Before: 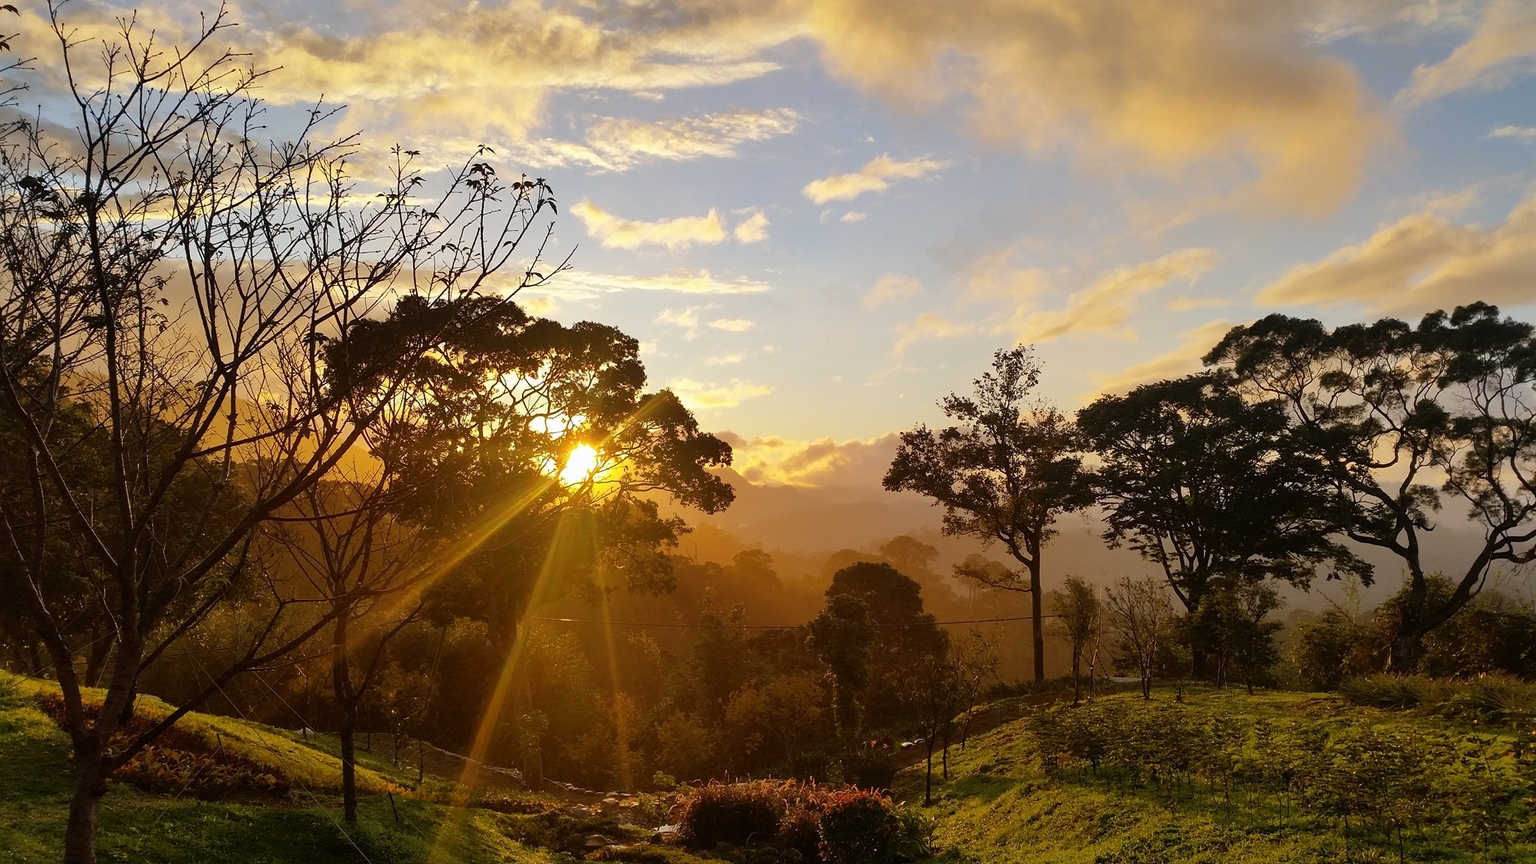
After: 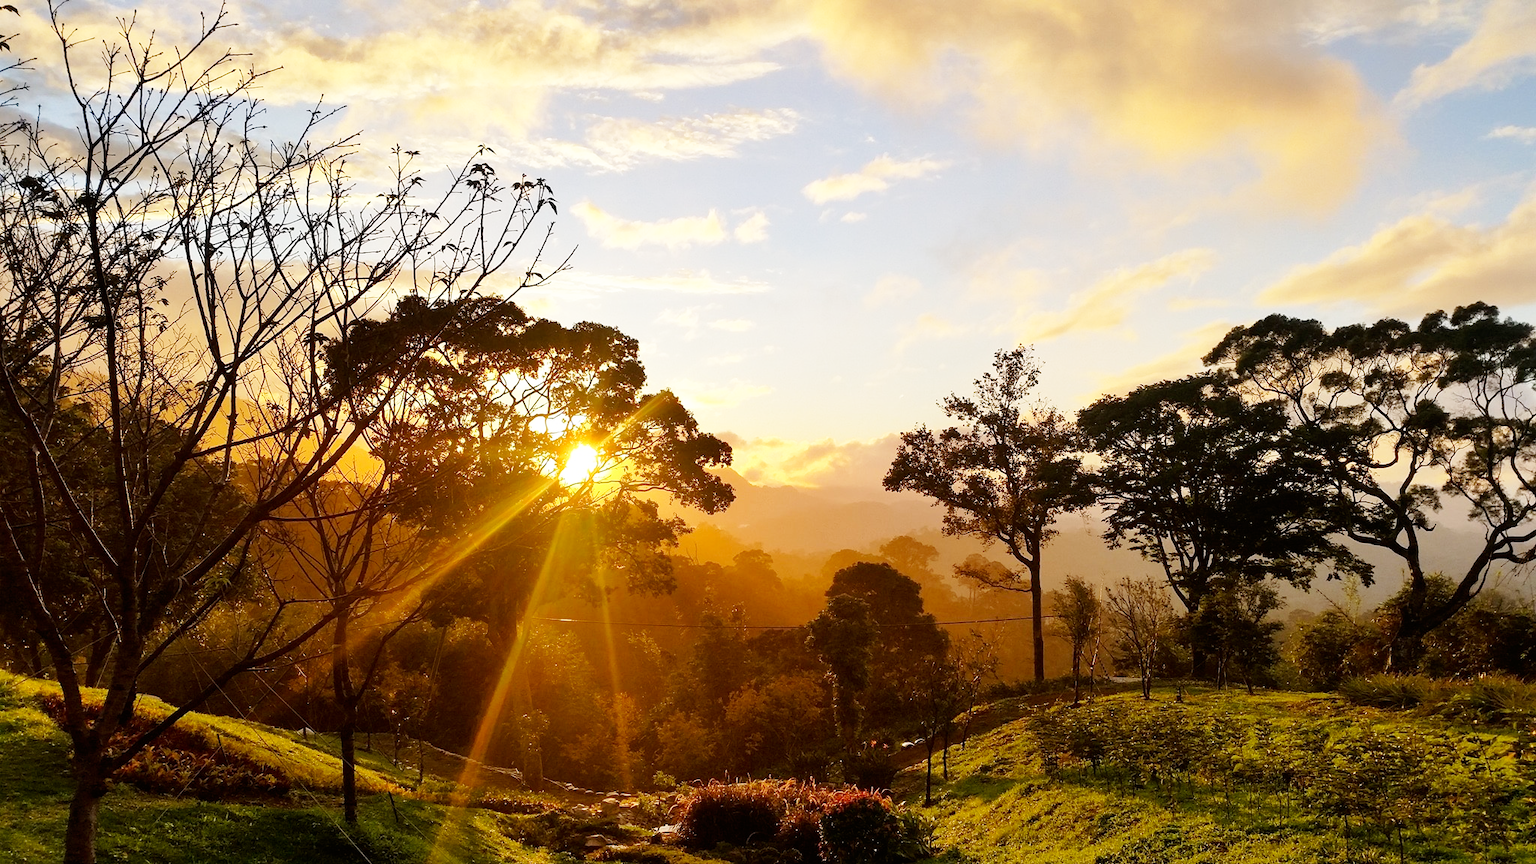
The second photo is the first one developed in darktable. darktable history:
base curve: curves: ch0 [(0, 0) (0.005, 0.002) (0.15, 0.3) (0.4, 0.7) (0.75, 0.95) (1, 1)], preserve colors none
tone equalizer: on, module defaults
